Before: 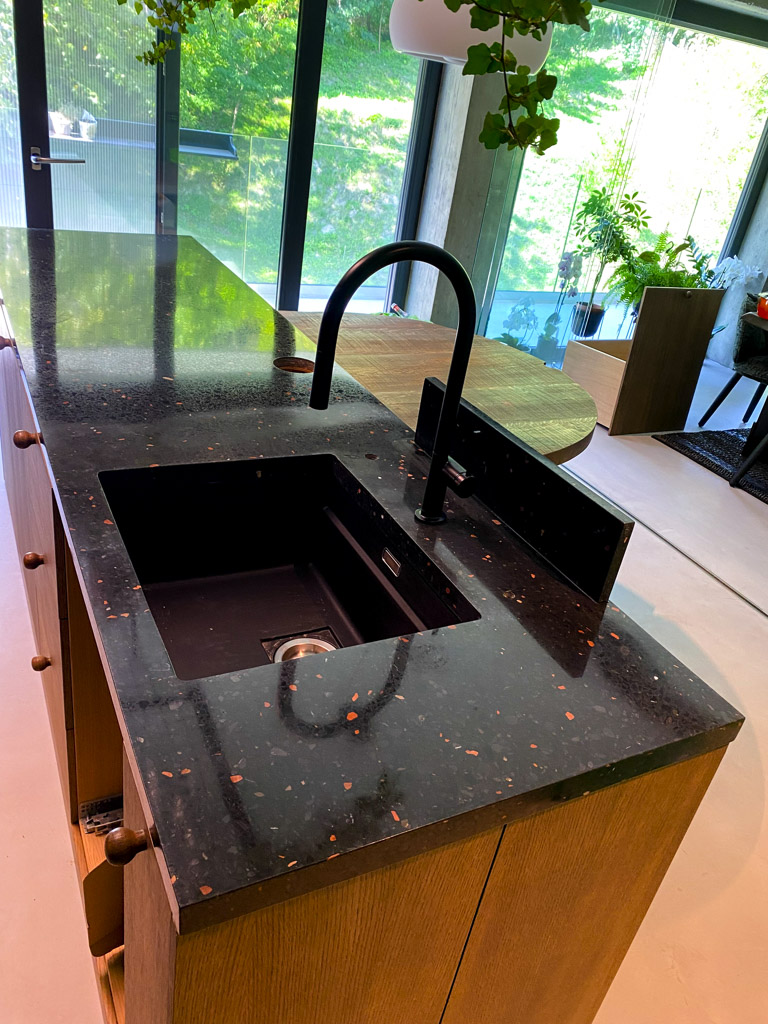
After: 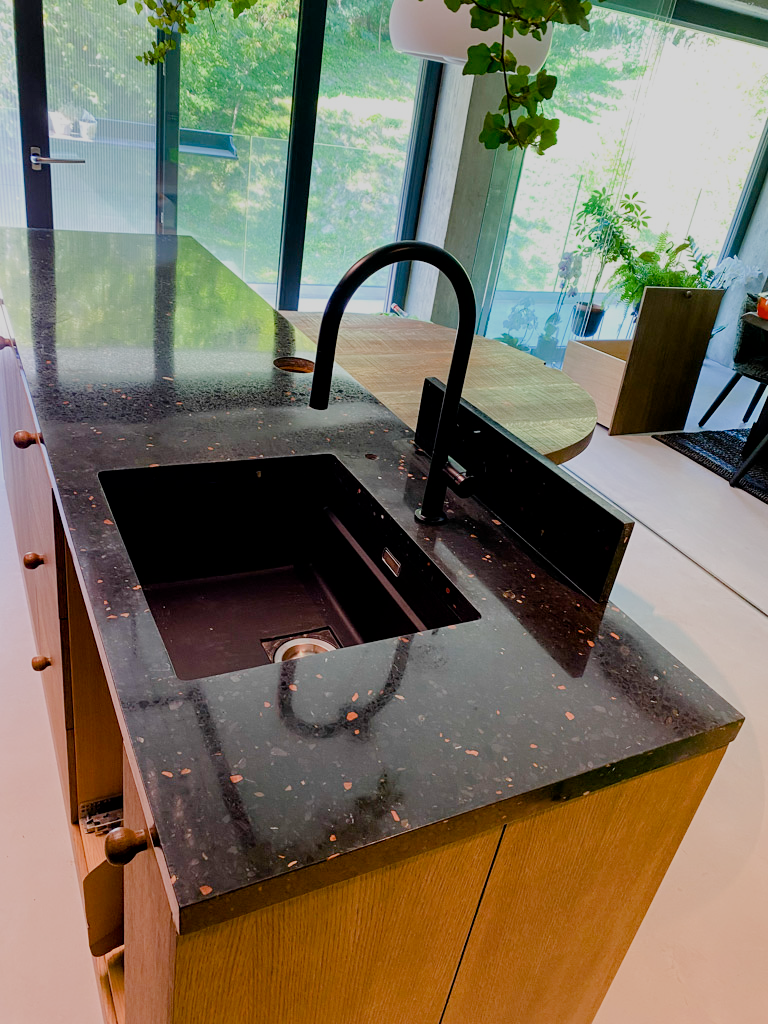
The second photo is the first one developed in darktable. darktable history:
filmic rgb: black relative exposure -7.65 EV, white relative exposure 4.56 EV, hardness 3.61
color balance rgb: power › hue 310.36°, perceptual saturation grading › global saturation 20%, perceptual saturation grading › highlights -50.026%, perceptual saturation grading › shadows 30.77%
